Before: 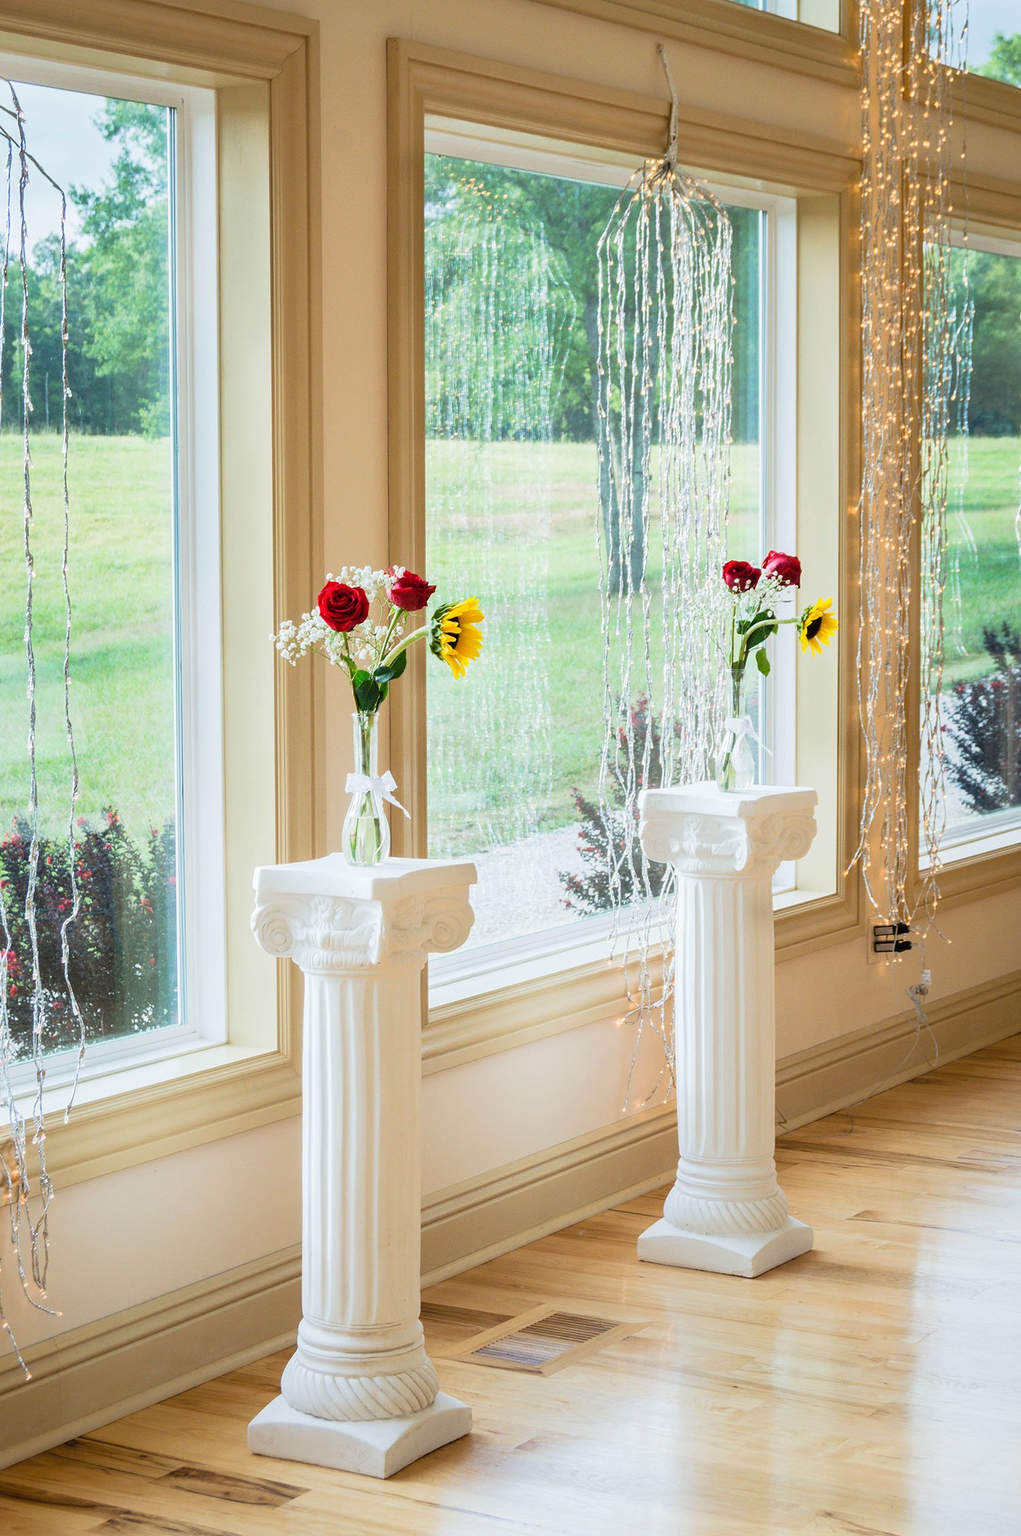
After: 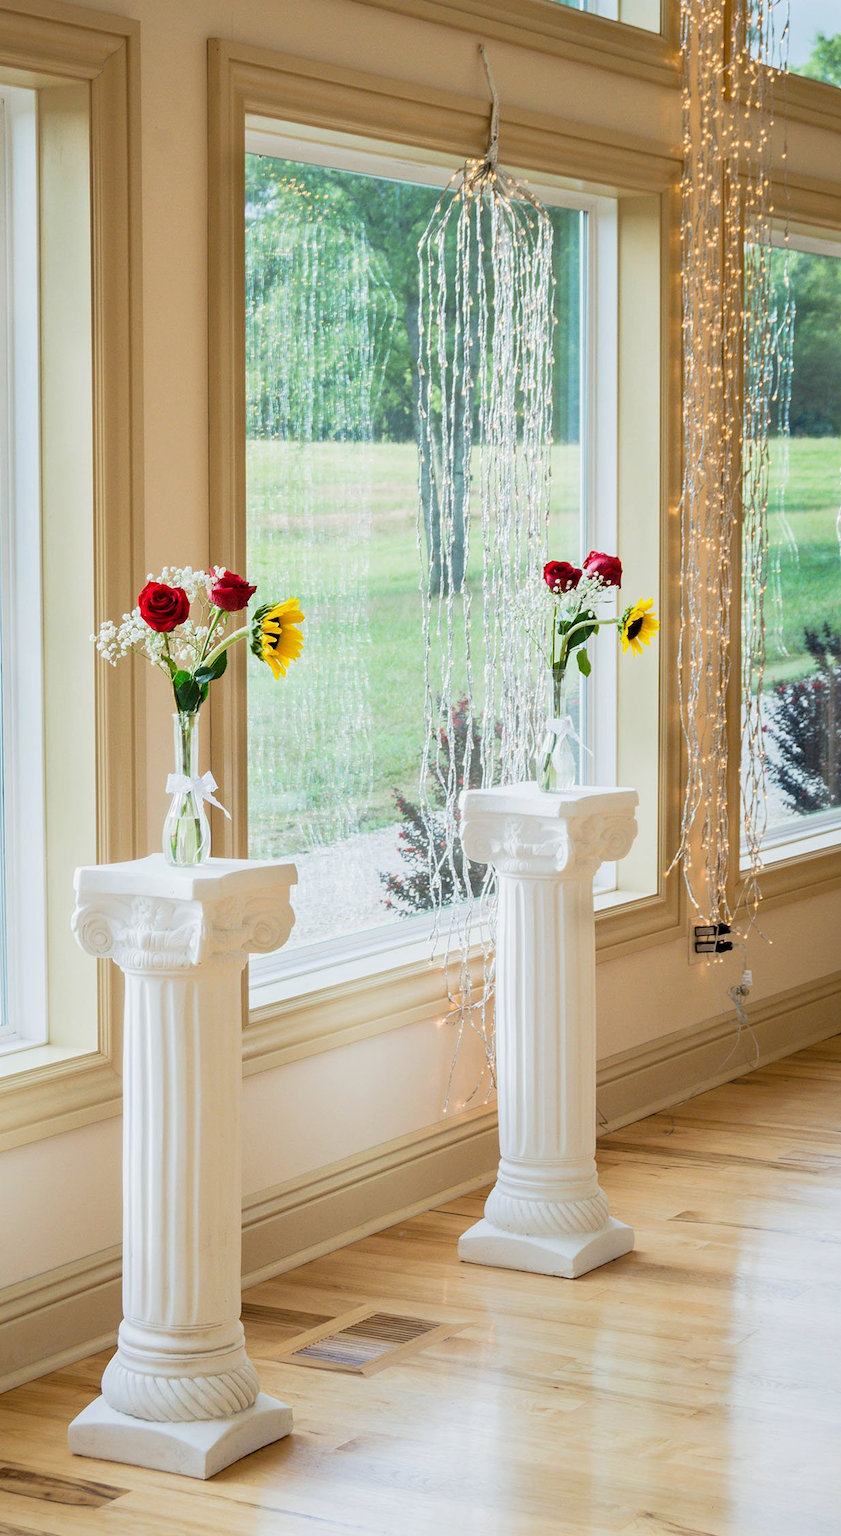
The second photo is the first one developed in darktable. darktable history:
contrast equalizer: y [[0.5, 0.488, 0.462, 0.461, 0.491, 0.5], [0.5 ×6], [0.5 ×6], [0 ×6], [0 ×6]], mix -0.293
crop: left 17.606%, bottom 0.036%
exposure: exposure -0.113 EV, compensate highlight preservation false
